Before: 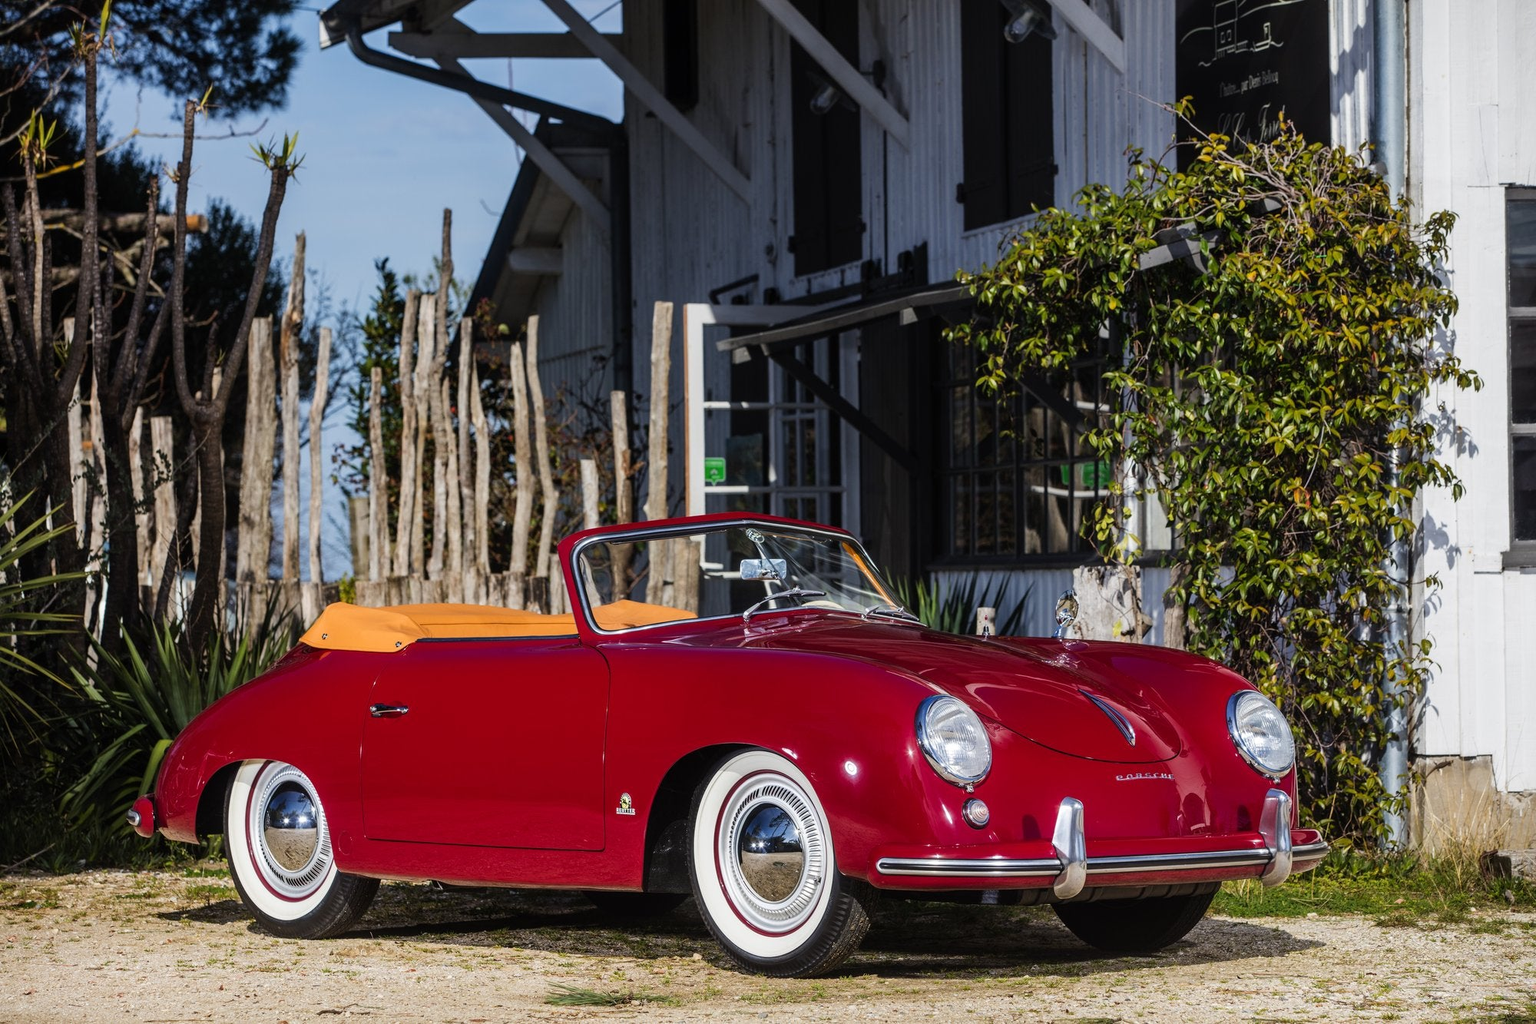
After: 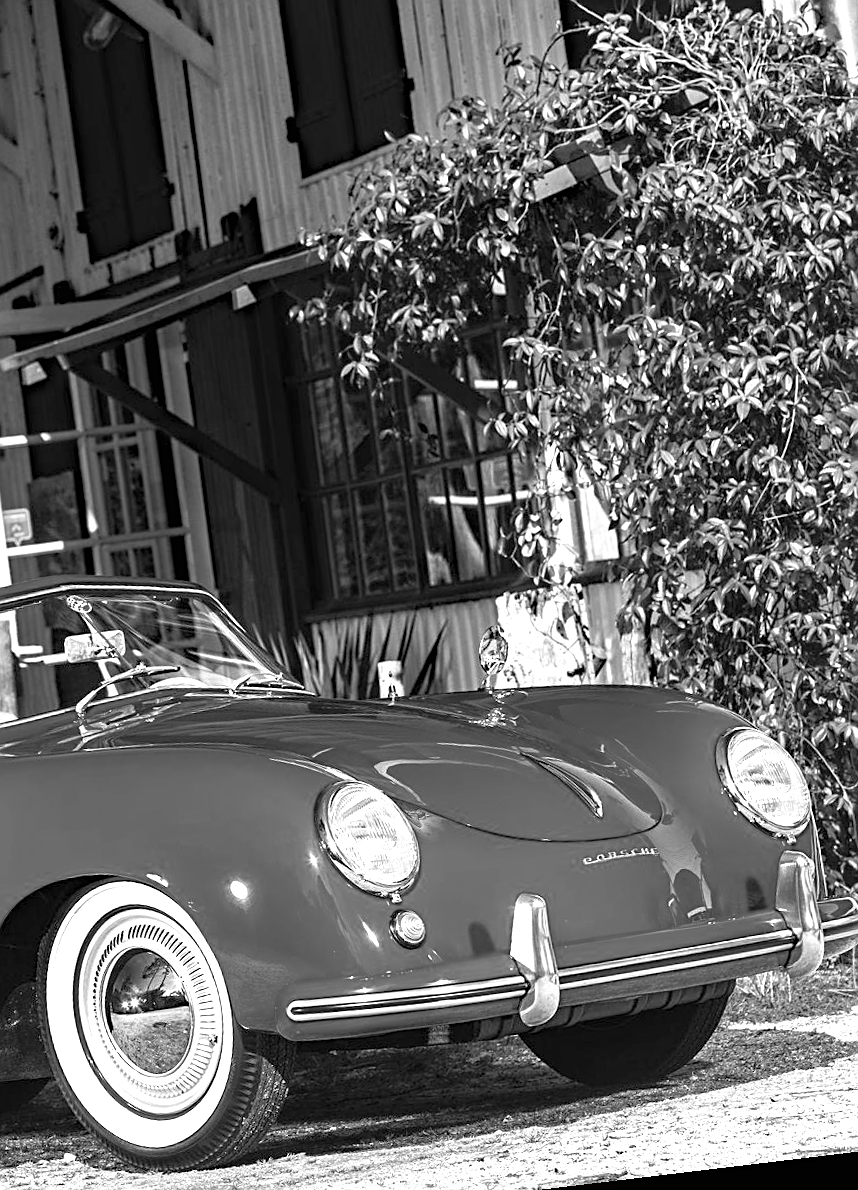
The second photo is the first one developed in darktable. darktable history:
crop: left 45.721%, top 13.393%, right 14.118%, bottom 10.01%
sharpen: on, module defaults
rgb curve: curves: ch0 [(0, 0) (0.053, 0.068) (0.122, 0.128) (1, 1)]
exposure: black level correction 0, exposure 1.2 EV, compensate exposure bias true, compensate highlight preservation false
haze removal: strength 0.29, distance 0.25, compatibility mode true, adaptive false
rotate and perspective: rotation -6.83°, automatic cropping off
contrast brightness saturation: saturation -1
